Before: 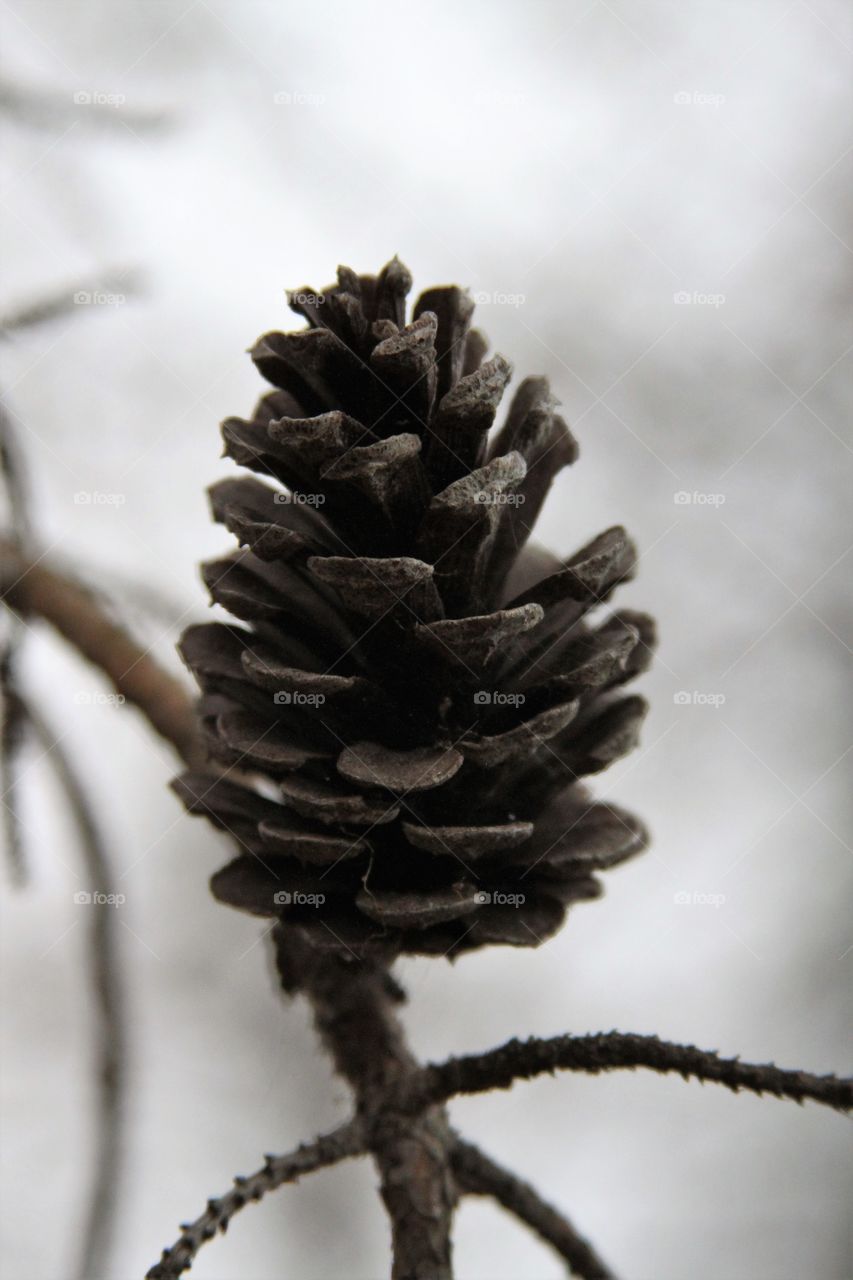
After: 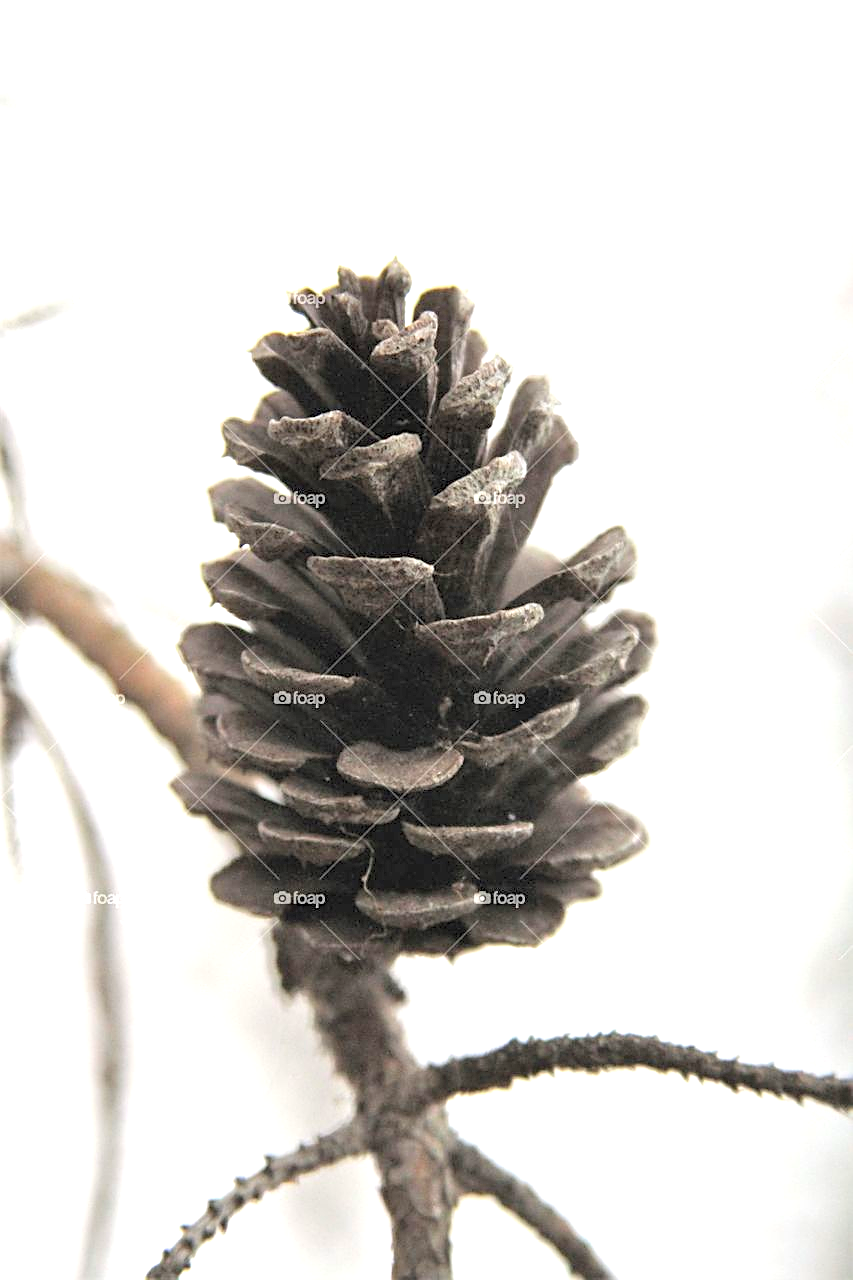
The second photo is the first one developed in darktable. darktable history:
sharpen: on, module defaults
contrast brightness saturation: brightness 0.284
exposure: exposure 1.491 EV, compensate highlight preservation false
